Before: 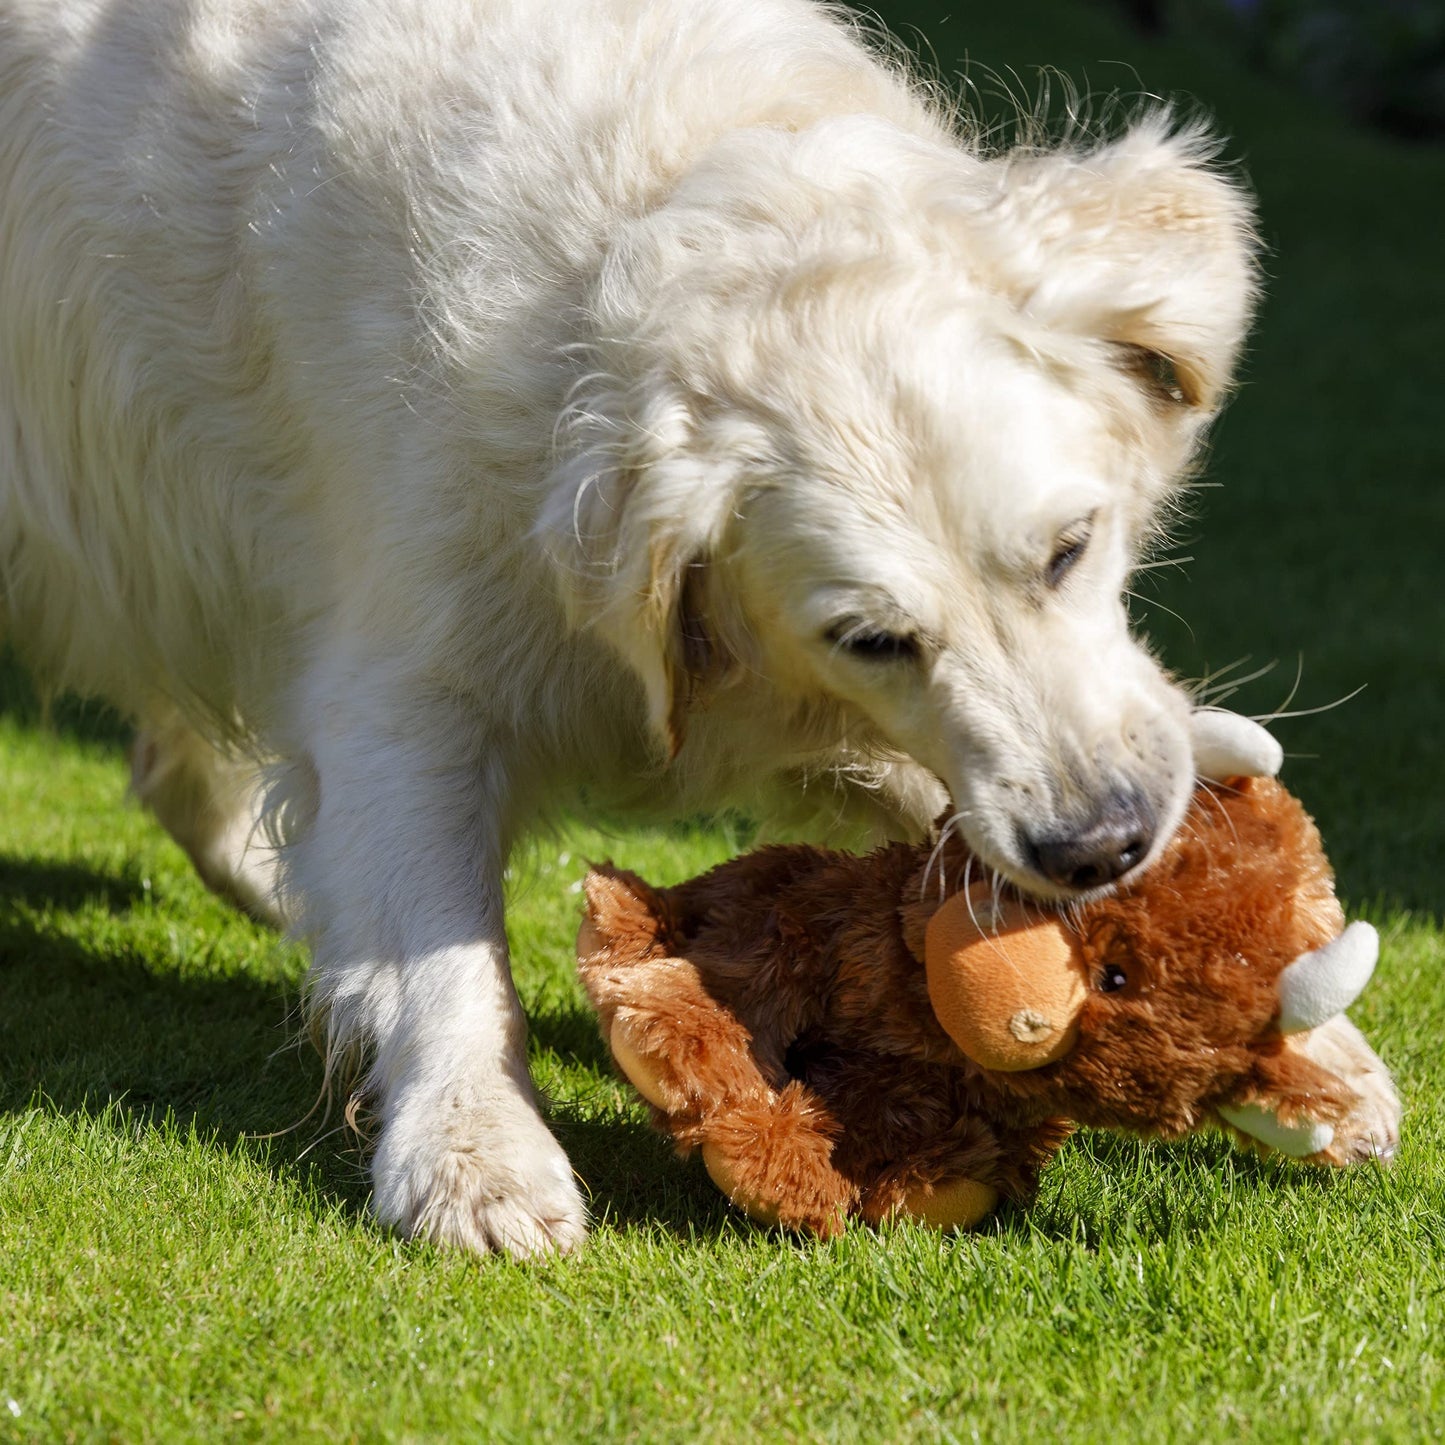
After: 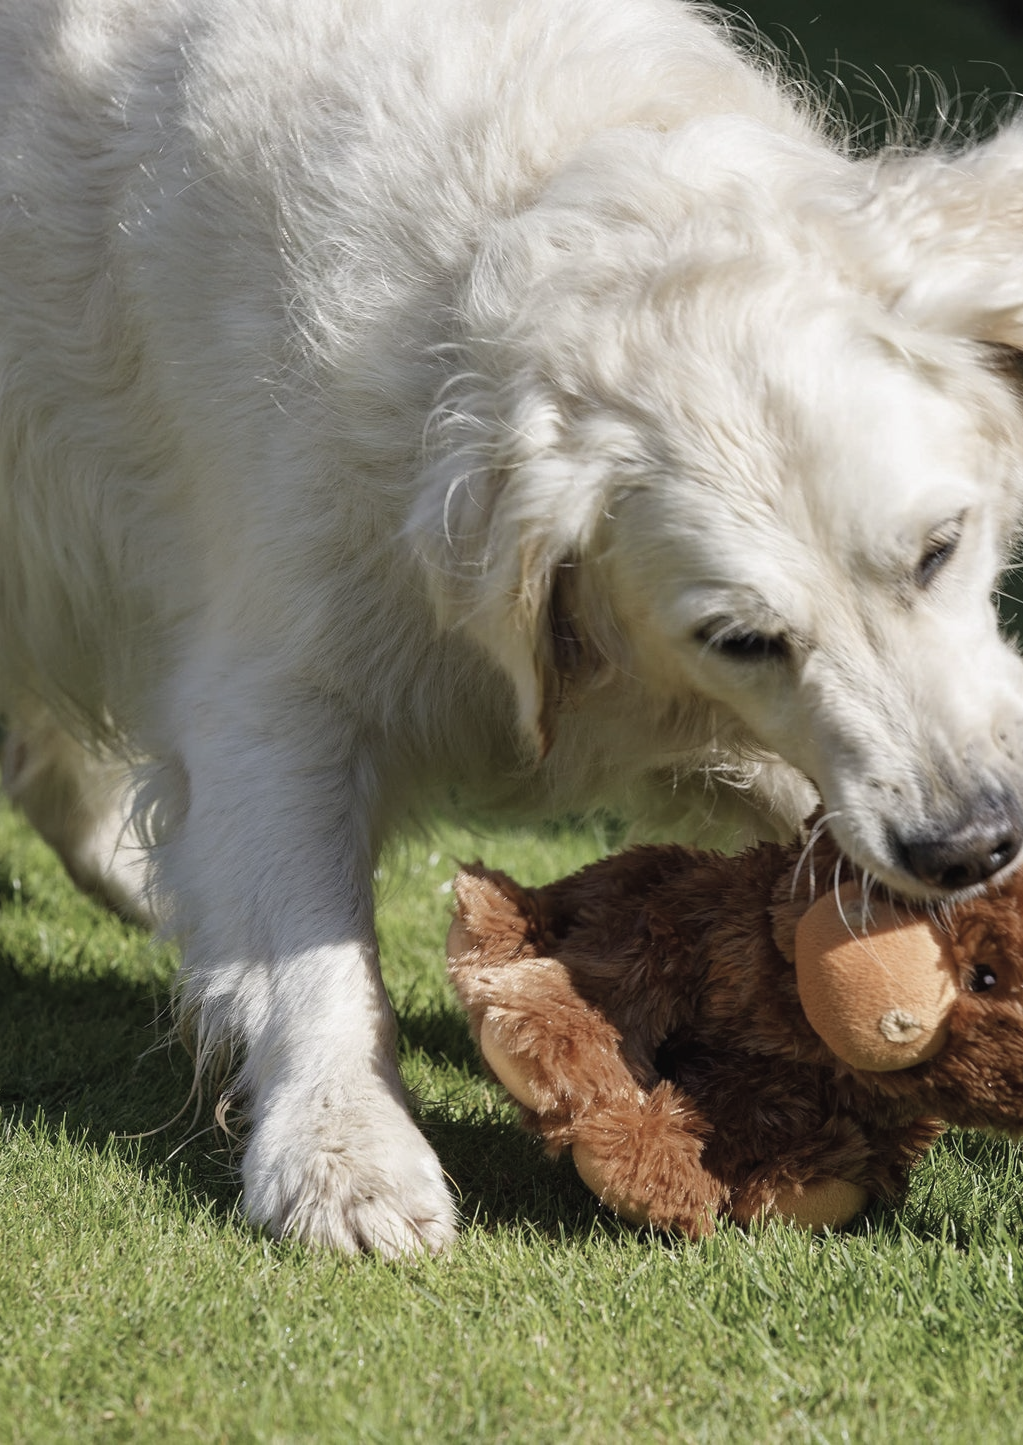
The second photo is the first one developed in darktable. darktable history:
contrast brightness saturation: contrast -0.05, saturation -0.41
crop and rotate: left 9.061%, right 20.142%
